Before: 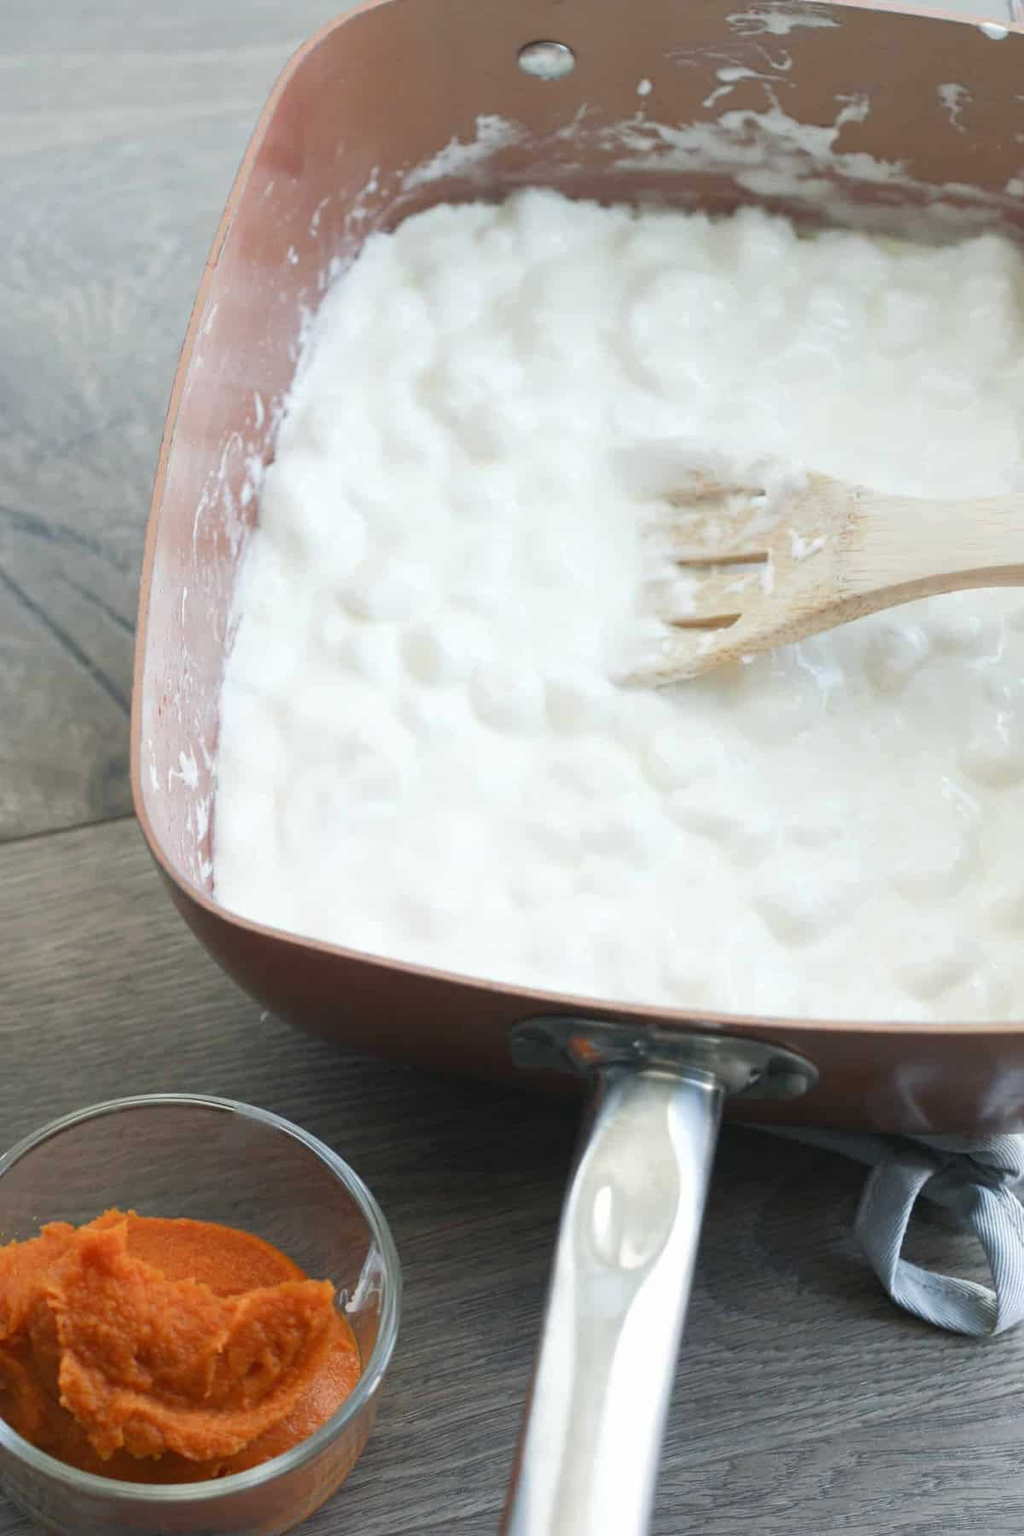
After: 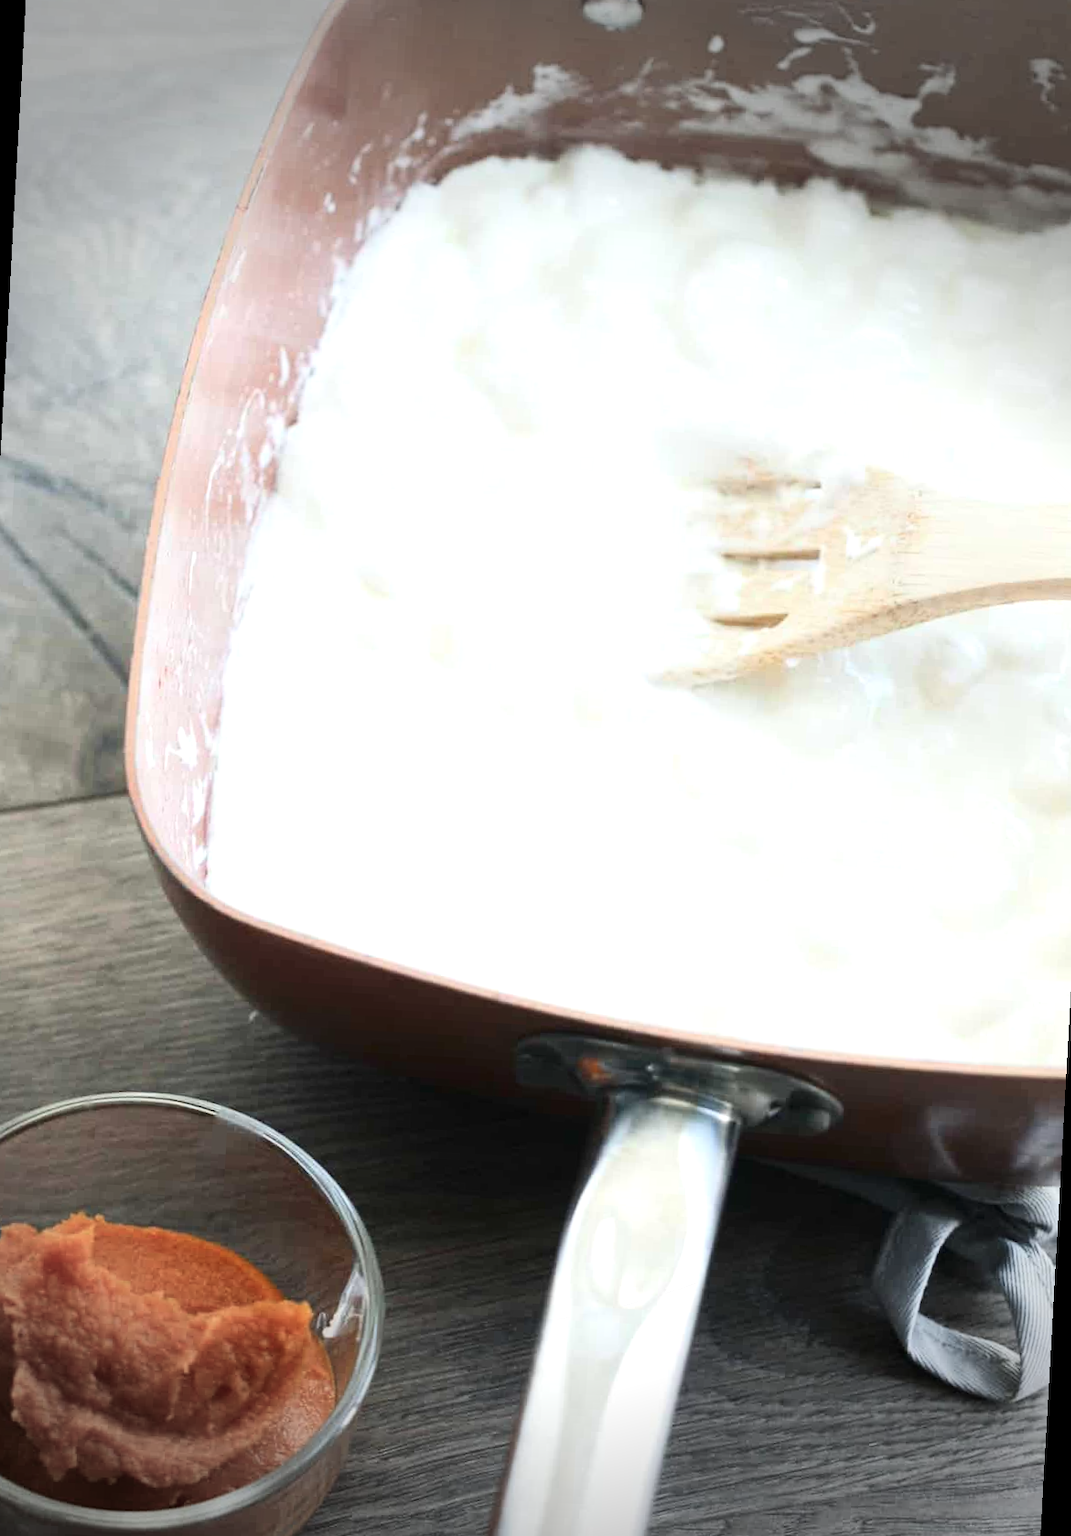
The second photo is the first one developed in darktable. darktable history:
vignetting: fall-off start 90.99%, fall-off radius 38.71%, width/height ratio 1.211, shape 1.3, unbound false
crop and rotate: angle -3.21°, left 5.127%, top 5.211%, right 4.656%, bottom 4.693%
tone equalizer: -8 EV -0.378 EV, -7 EV -0.409 EV, -6 EV -0.344 EV, -5 EV -0.228 EV, -3 EV 0.25 EV, -2 EV 0.346 EV, -1 EV 0.365 EV, +0 EV 0.438 EV
contrast brightness saturation: contrast 0.22
